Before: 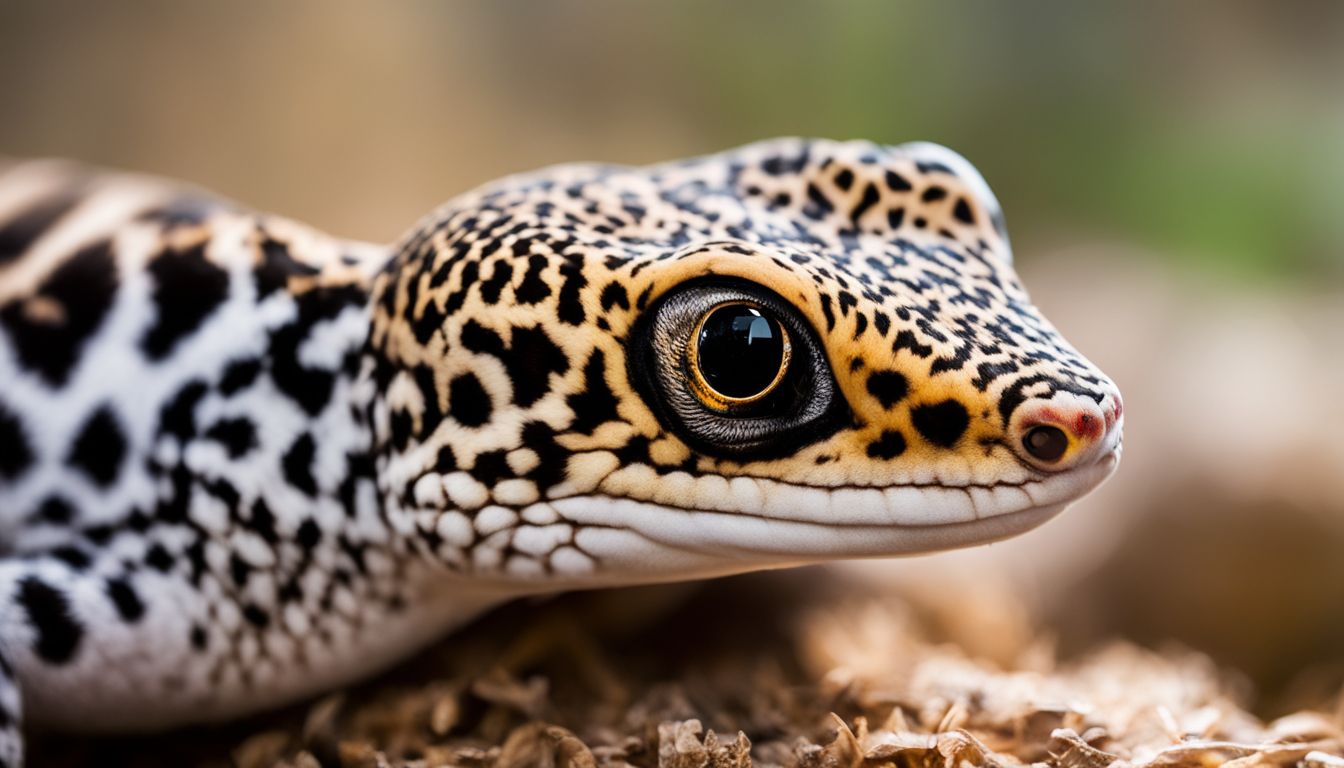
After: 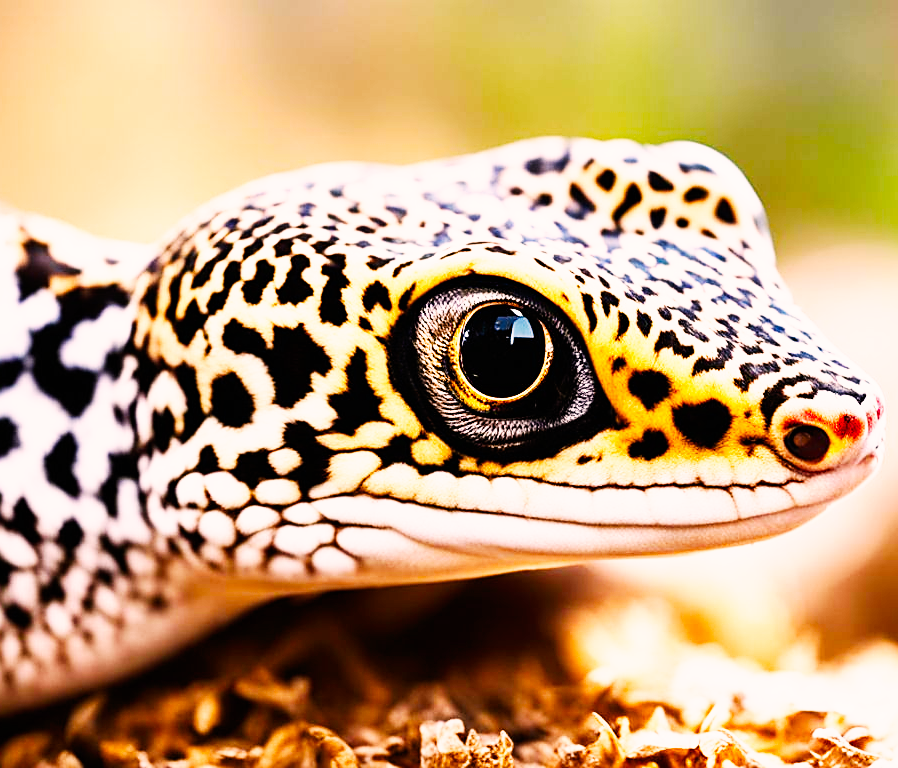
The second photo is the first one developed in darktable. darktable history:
color correction: highlights a* 7.9, highlights b* 4
crop and rotate: left 17.759%, right 15.404%
base curve: curves: ch0 [(0, 0) (0.007, 0.004) (0.027, 0.03) (0.046, 0.07) (0.207, 0.54) (0.442, 0.872) (0.673, 0.972) (1, 1)], preserve colors none
exposure: exposure 0.127 EV, compensate exposure bias true, compensate highlight preservation false
levels: levels [0, 0.498, 1]
color balance rgb: power › chroma 0.295%, power › hue 22.31°, perceptual saturation grading › global saturation 20%, perceptual saturation grading › highlights -25.155%, perceptual saturation grading › shadows 25.832%, perceptual brilliance grading › highlights 8.009%, perceptual brilliance grading › mid-tones 4.319%, perceptual brilliance grading › shadows 2.303%, global vibrance 20%
sharpen: on, module defaults
